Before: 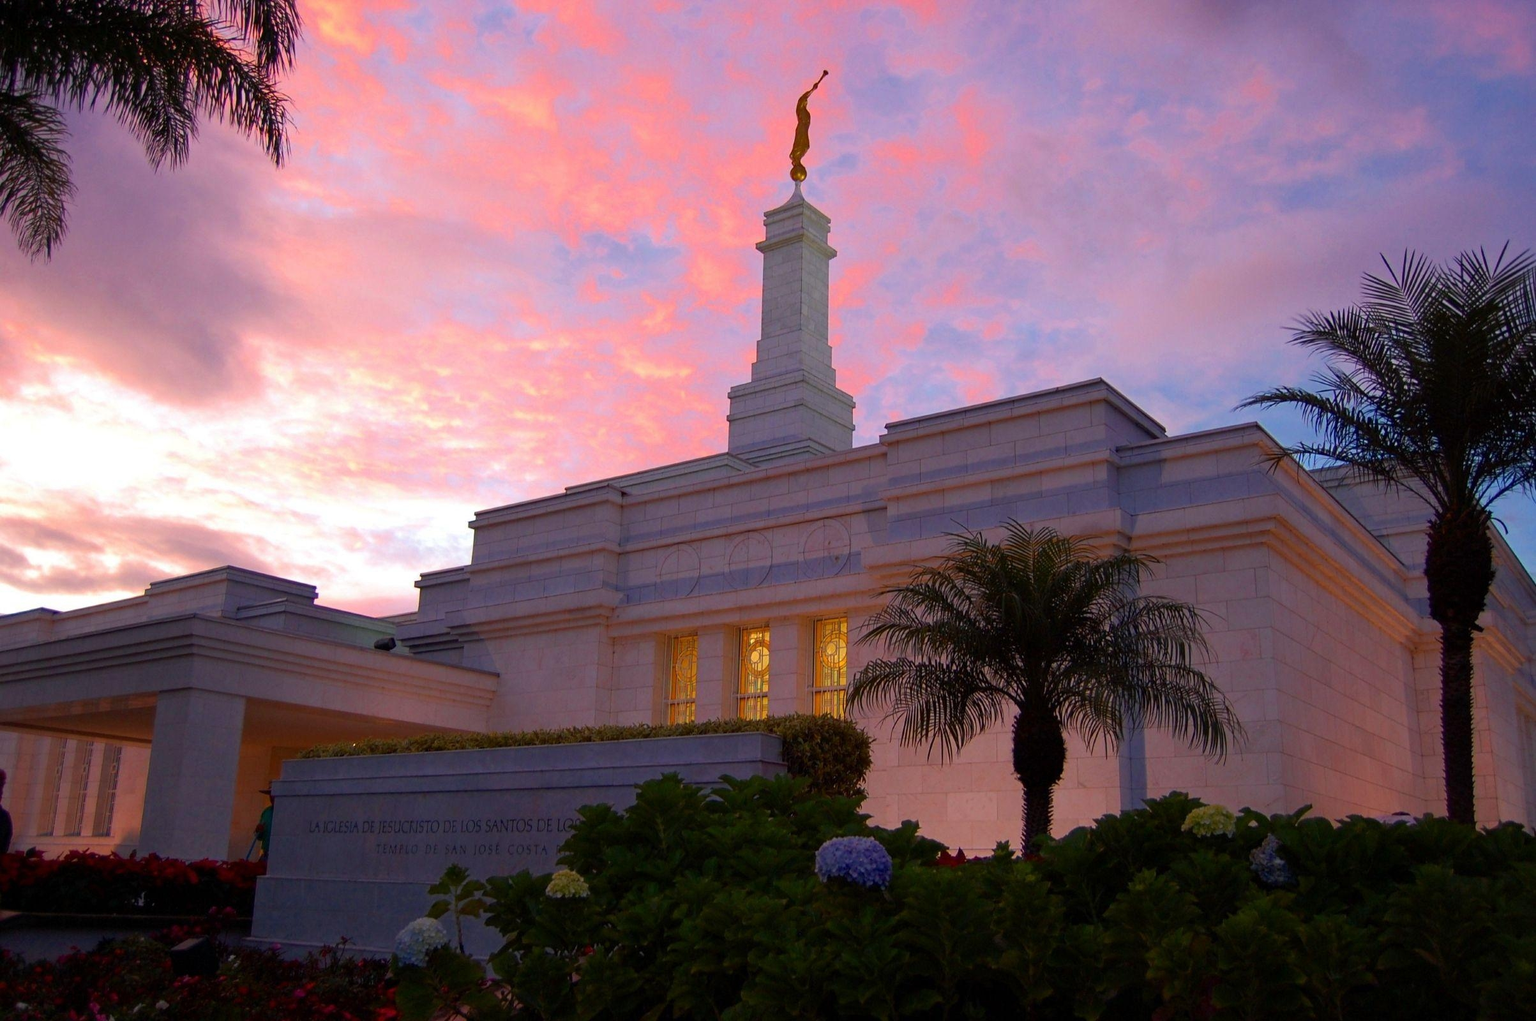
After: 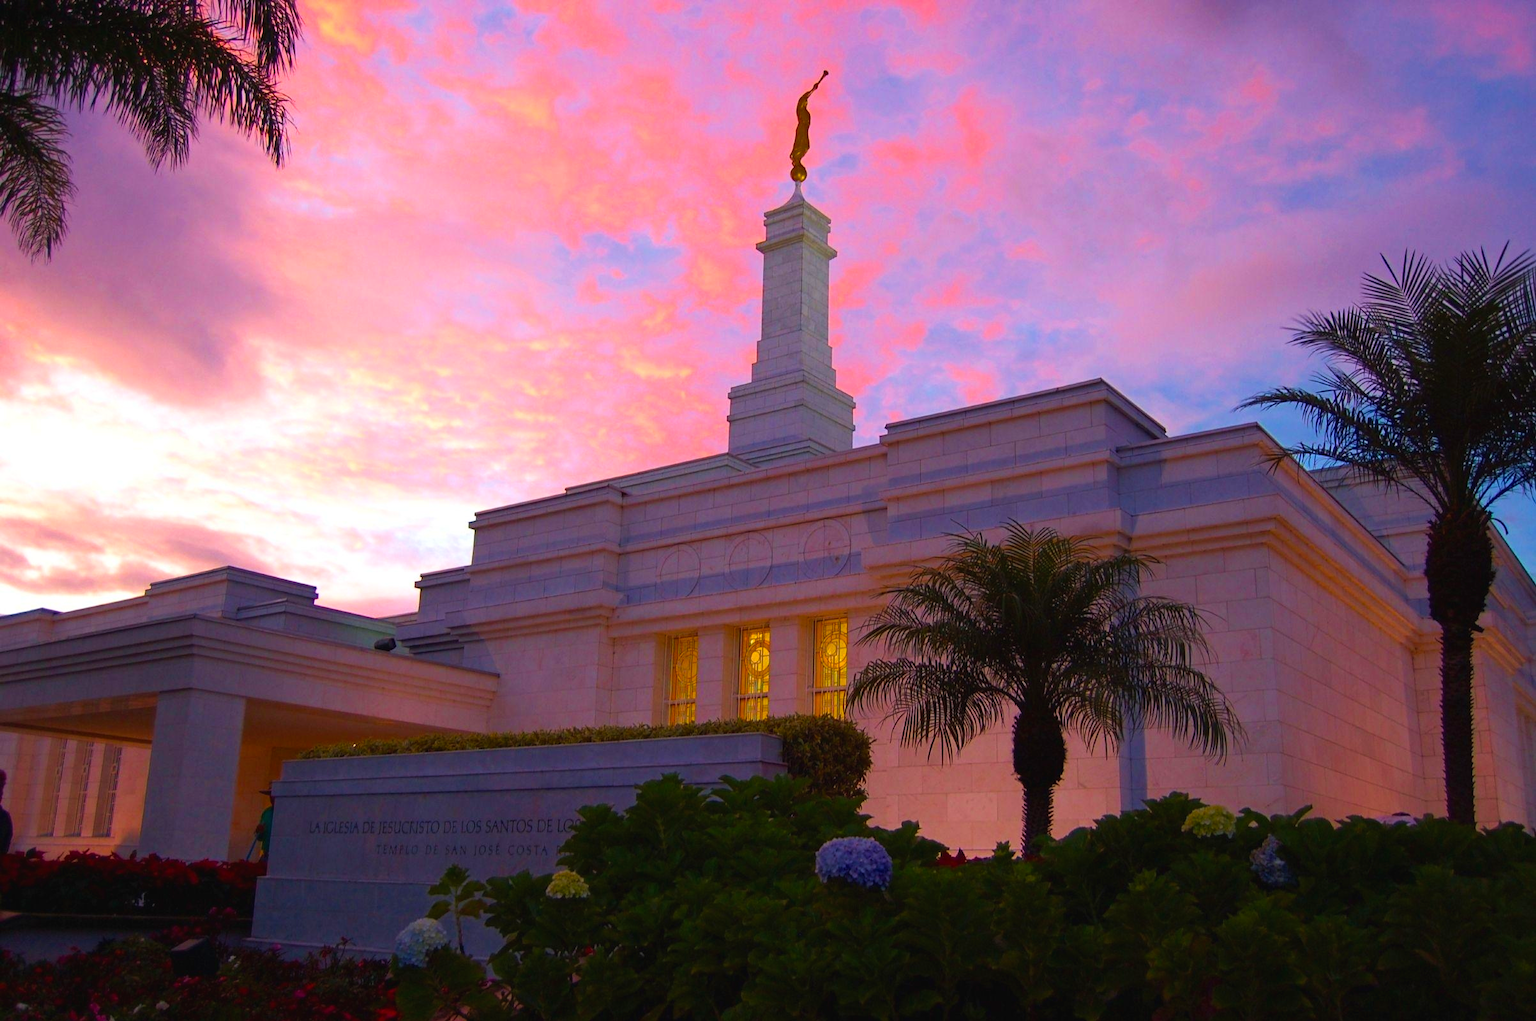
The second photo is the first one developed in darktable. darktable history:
color balance rgb: global offset › luminance 0.258%, perceptual saturation grading › global saturation 25.033%, global vibrance 20%
shadows and highlights: shadows 0.851, highlights 38.63
velvia: on, module defaults
